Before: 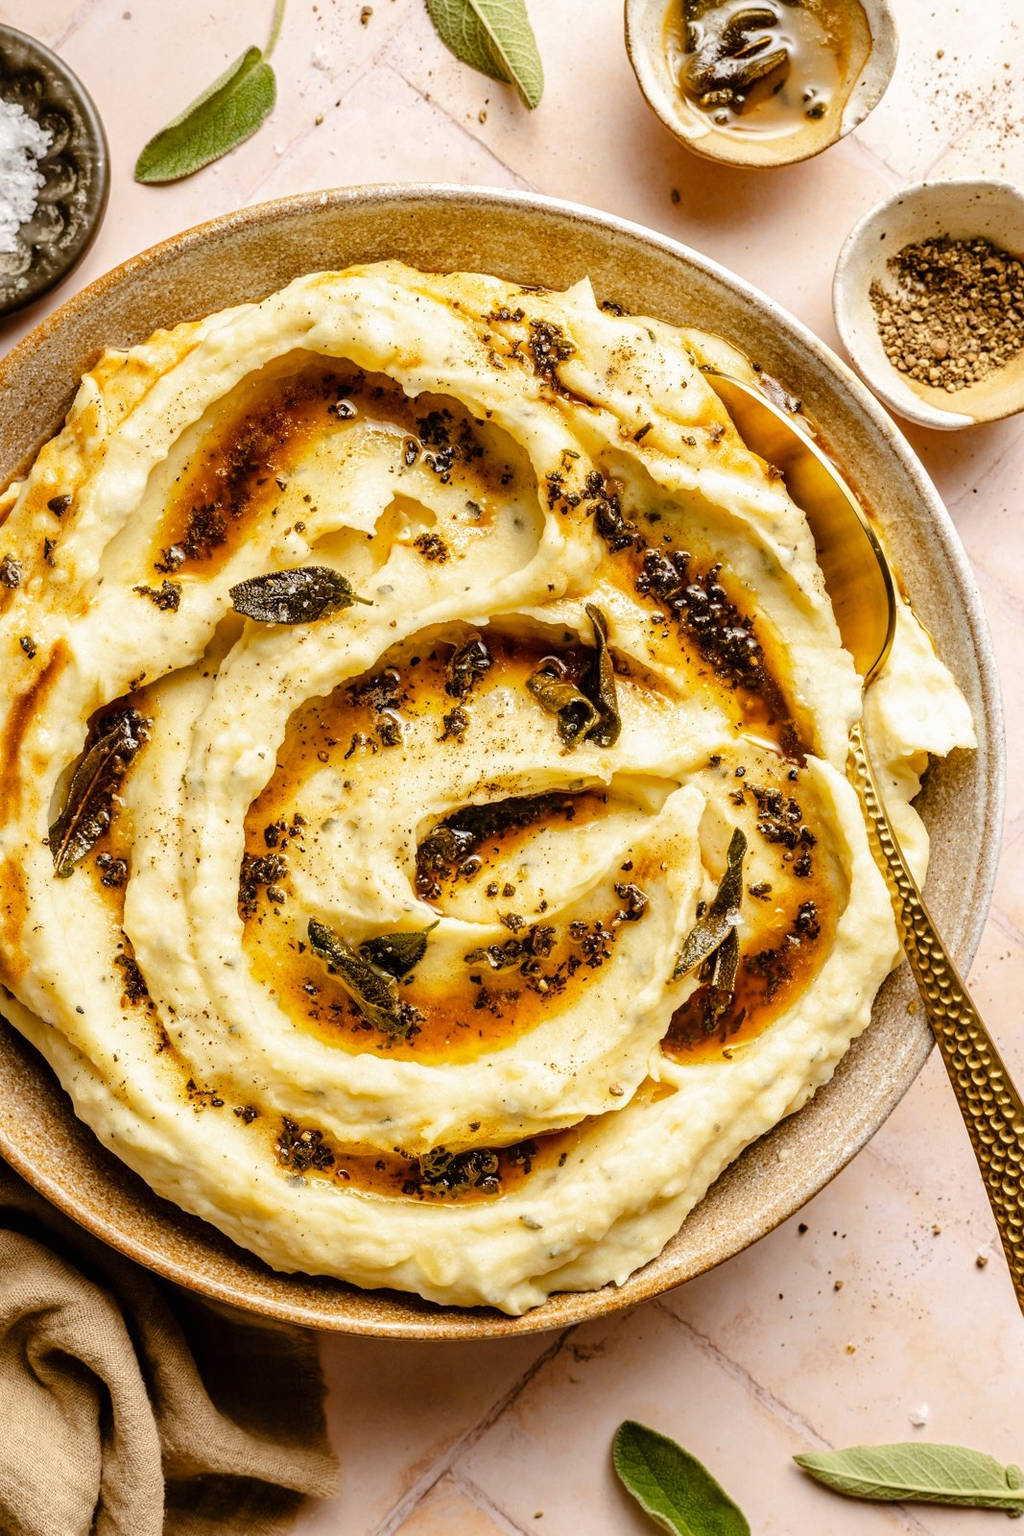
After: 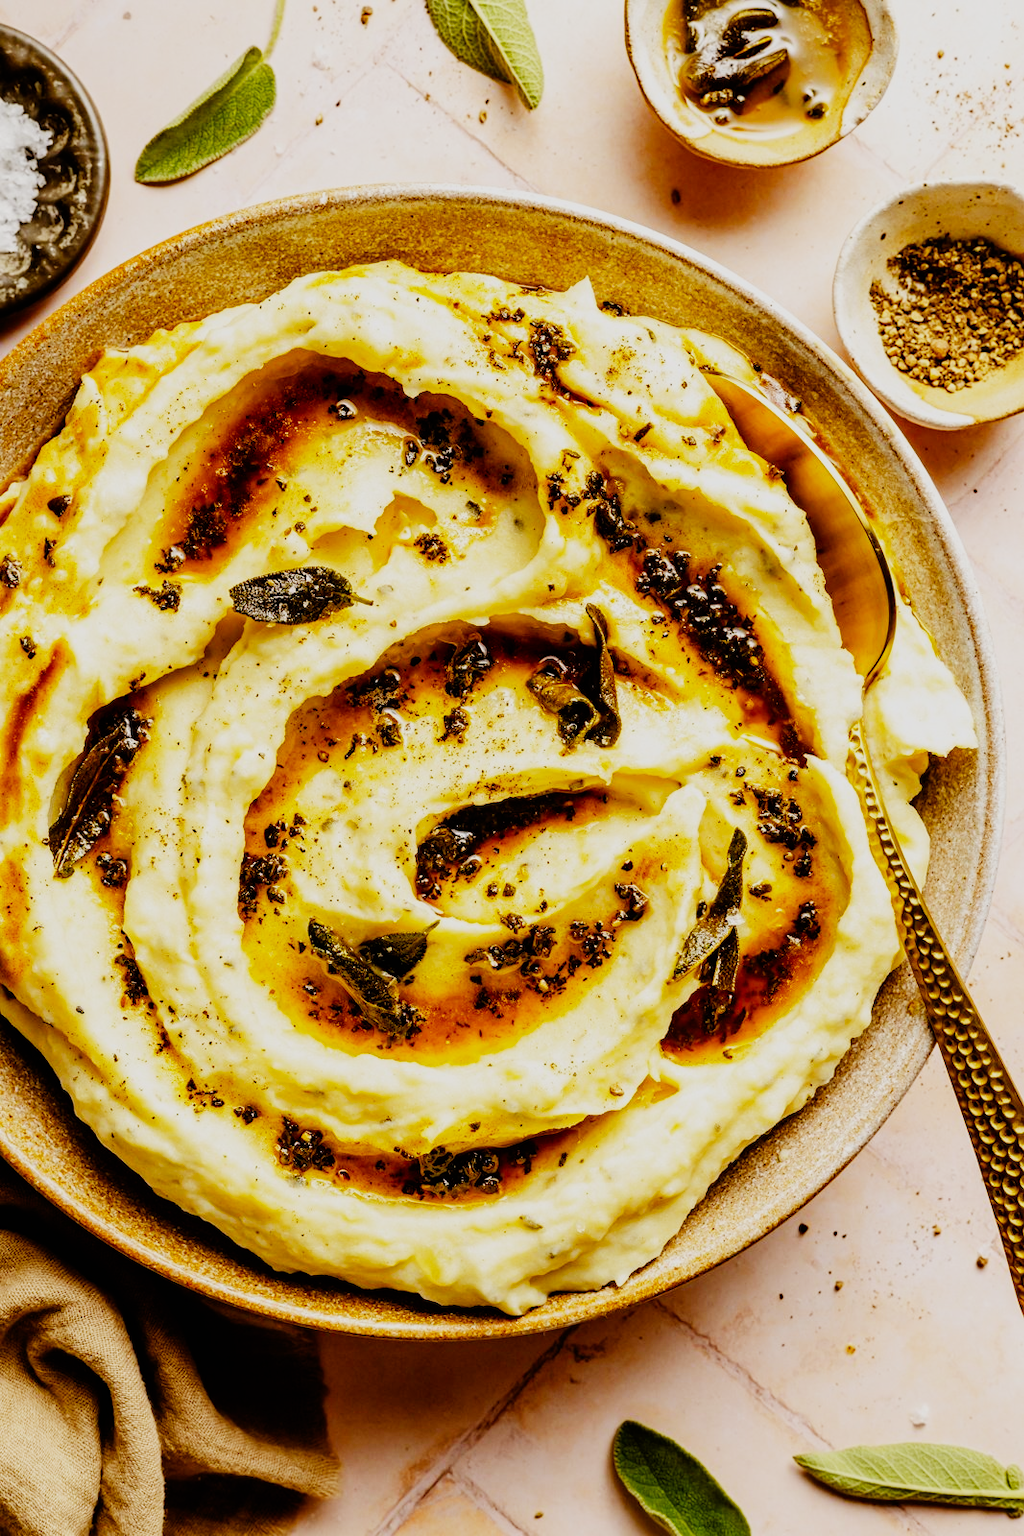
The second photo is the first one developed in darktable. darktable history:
color balance rgb: perceptual saturation grading › global saturation 20%, global vibrance 20%
sigmoid: contrast 1.7, skew -0.2, preserve hue 0%, red attenuation 0.1, red rotation 0.035, green attenuation 0.1, green rotation -0.017, blue attenuation 0.15, blue rotation -0.052, base primaries Rec2020
